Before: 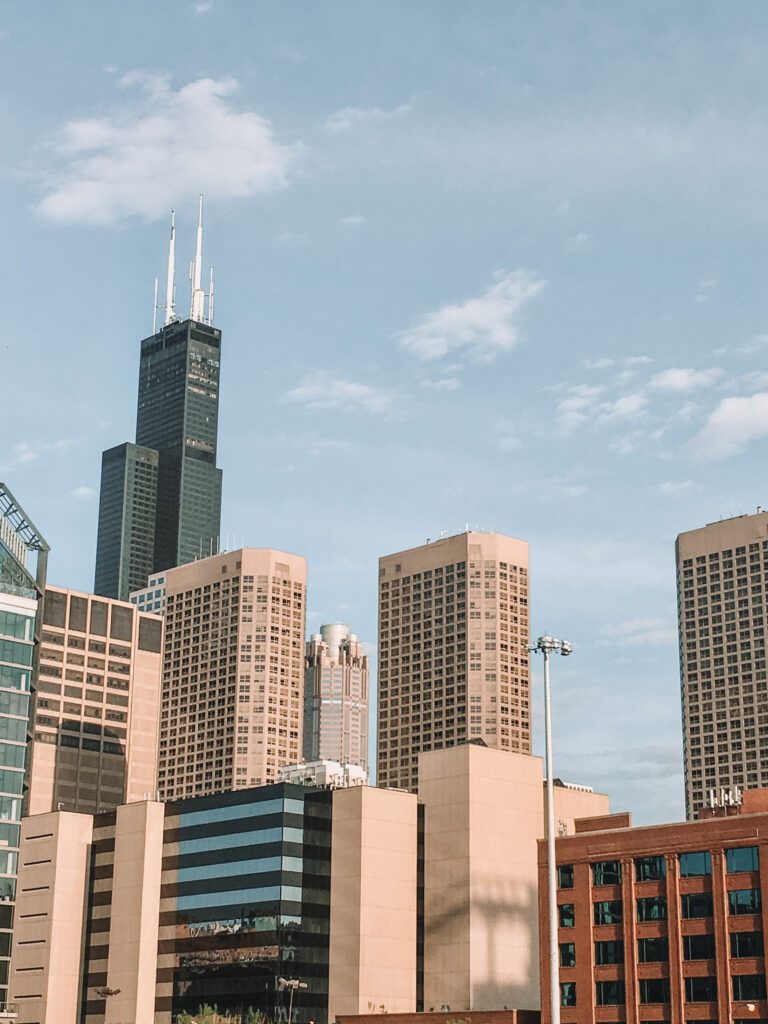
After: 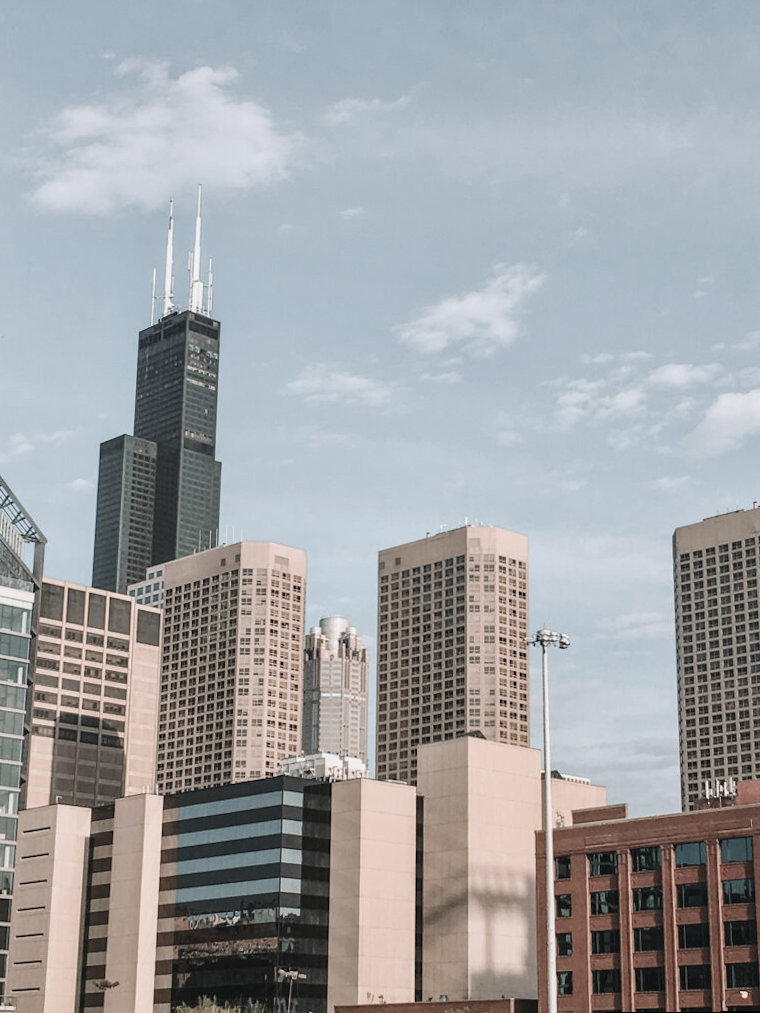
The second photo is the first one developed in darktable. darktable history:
white balance: red 0.988, blue 1.017
color correction: saturation 0.5
rotate and perspective: rotation 0.174°, lens shift (vertical) 0.013, lens shift (horizontal) 0.019, shear 0.001, automatic cropping original format, crop left 0.007, crop right 0.991, crop top 0.016, crop bottom 0.997
color zones: curves: ch1 [(0.263, 0.53) (0.376, 0.287) (0.487, 0.512) (0.748, 0.547) (1, 0.513)]; ch2 [(0.262, 0.45) (0.751, 0.477)], mix 31.98%
